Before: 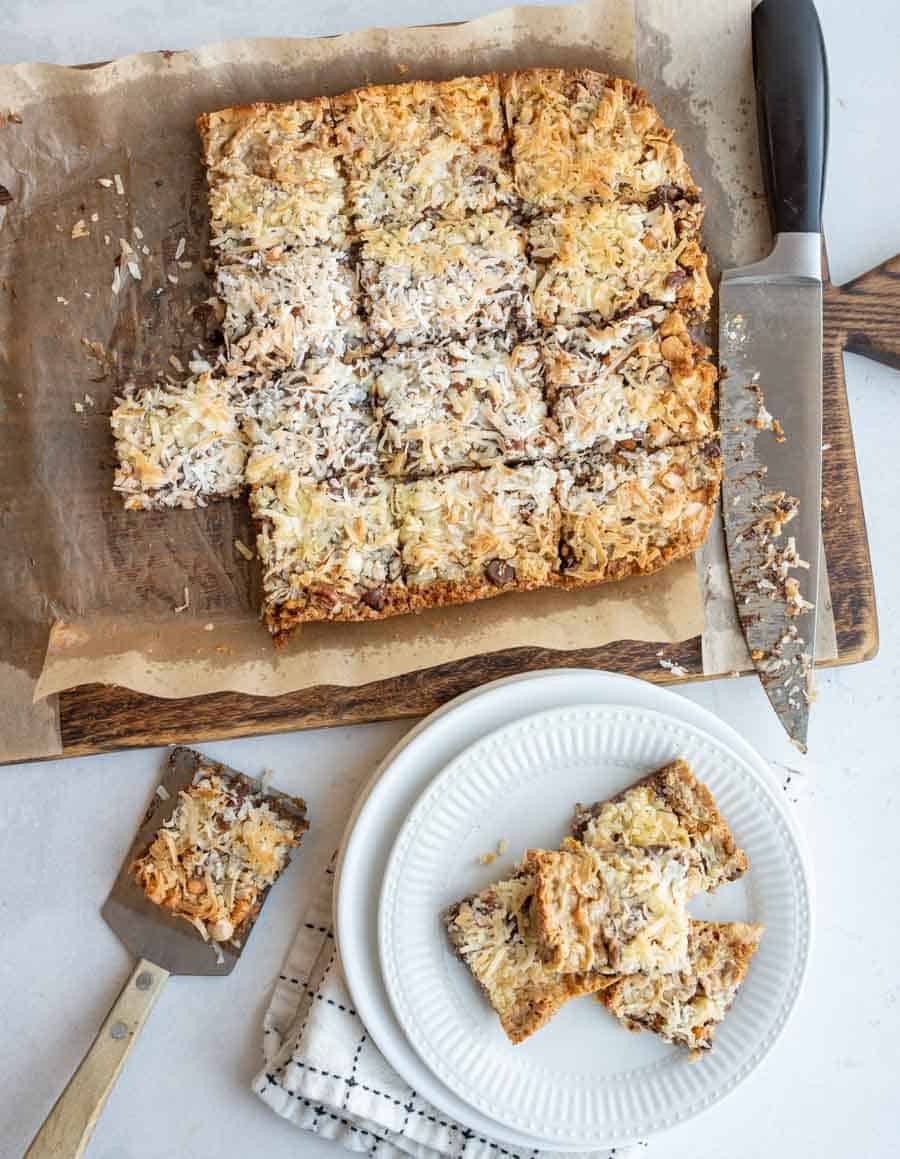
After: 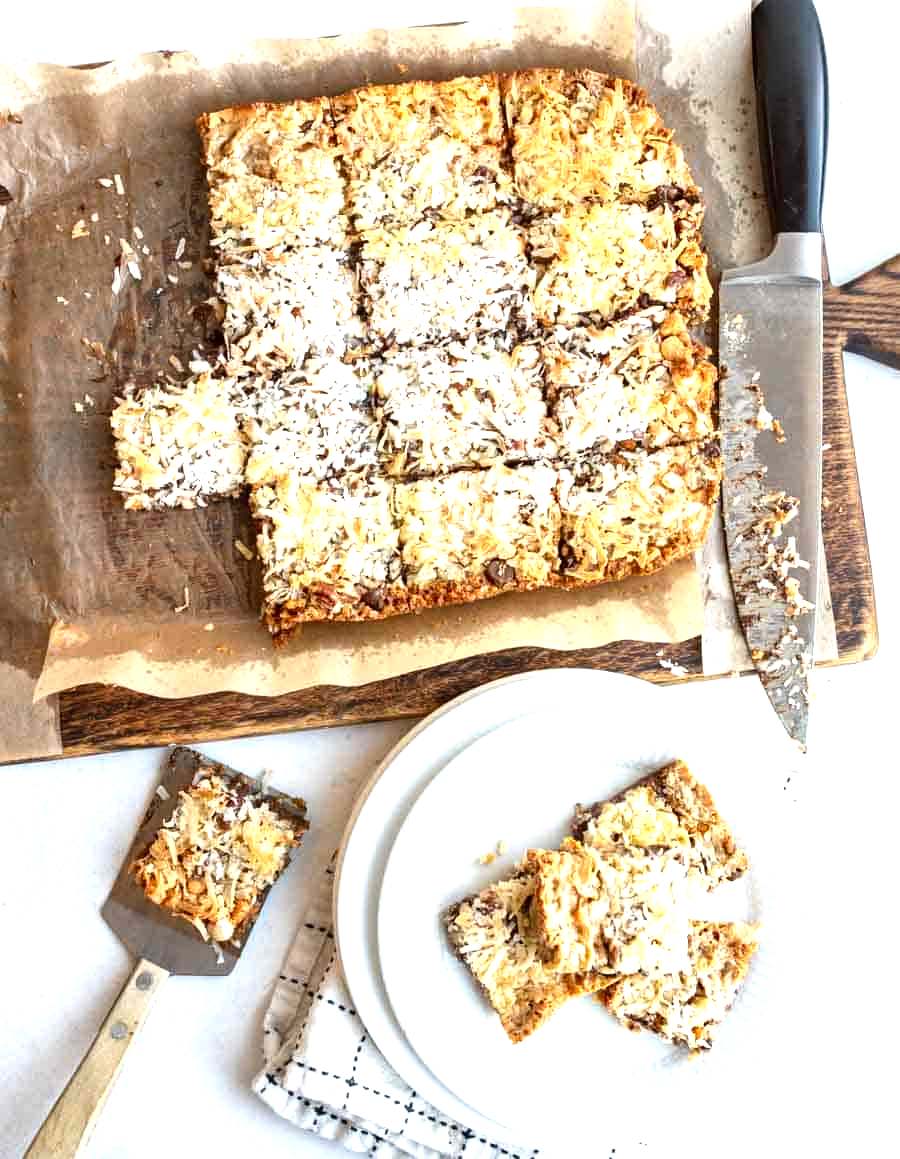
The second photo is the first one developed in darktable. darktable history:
exposure: black level correction 0, exposure 0.953 EV, compensate exposure bias true, compensate highlight preservation false
contrast brightness saturation: contrast 0.067, brightness -0.133, saturation 0.059
